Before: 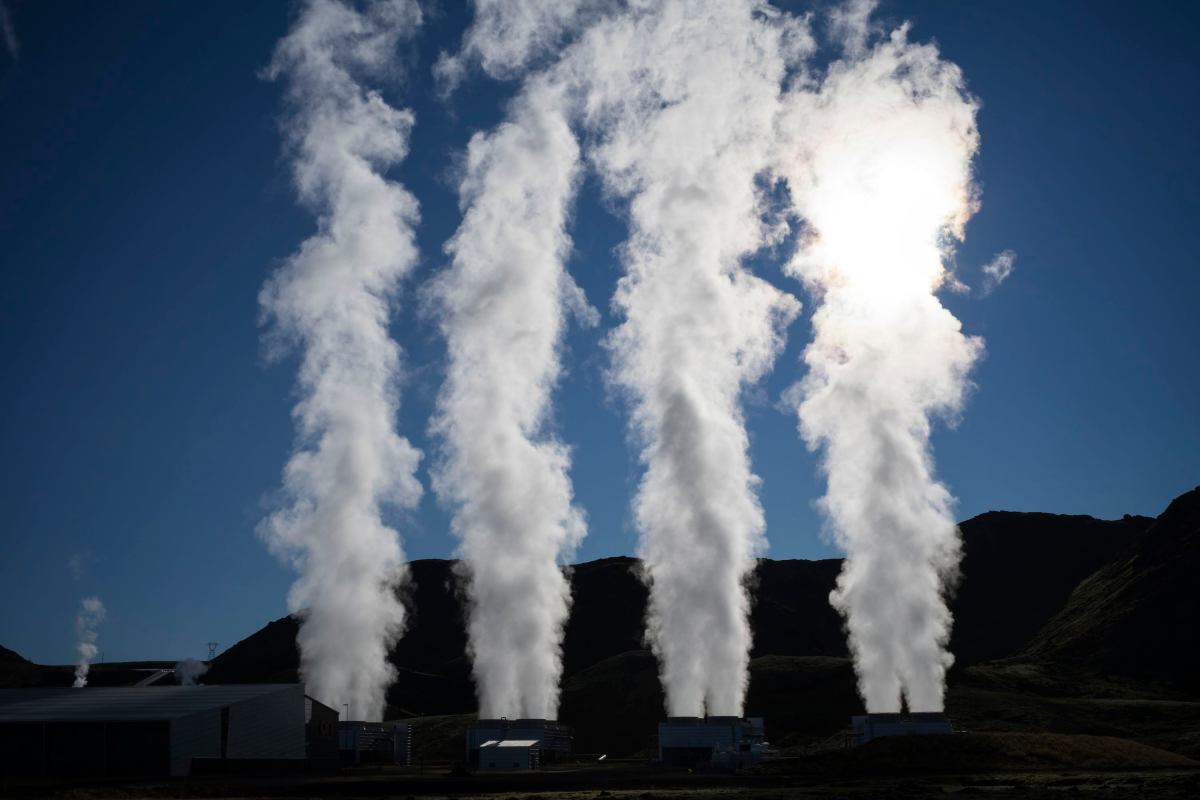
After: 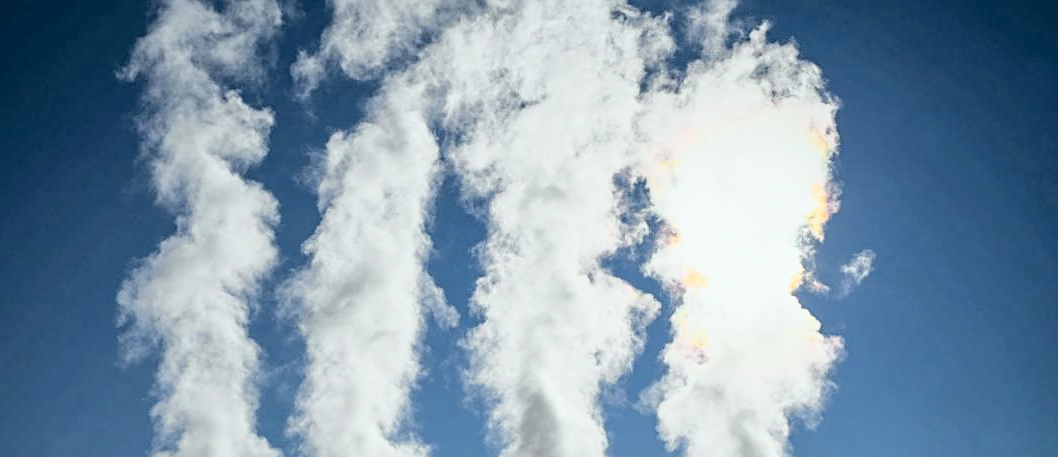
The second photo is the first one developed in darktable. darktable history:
white balance: red 1.009, blue 0.985
tone curve: curves: ch0 [(0, 0.015) (0.084, 0.074) (0.162, 0.165) (0.304, 0.382) (0.466, 0.576) (0.654, 0.741) (0.848, 0.906) (0.984, 0.963)]; ch1 [(0, 0) (0.34, 0.235) (0.46, 0.46) (0.515, 0.502) (0.553, 0.567) (0.764, 0.815) (1, 1)]; ch2 [(0, 0) (0.44, 0.458) (0.479, 0.492) (0.524, 0.507) (0.547, 0.579) (0.673, 0.712) (1, 1)], color space Lab, independent channels, preserve colors none
crop and rotate: left 11.812%, bottom 42.776%
local contrast: on, module defaults
sharpen: on, module defaults
contrast brightness saturation: contrast 0.05, brightness 0.06, saturation 0.01
color balance rgb: perceptual saturation grading › global saturation 25%, global vibrance 20%
